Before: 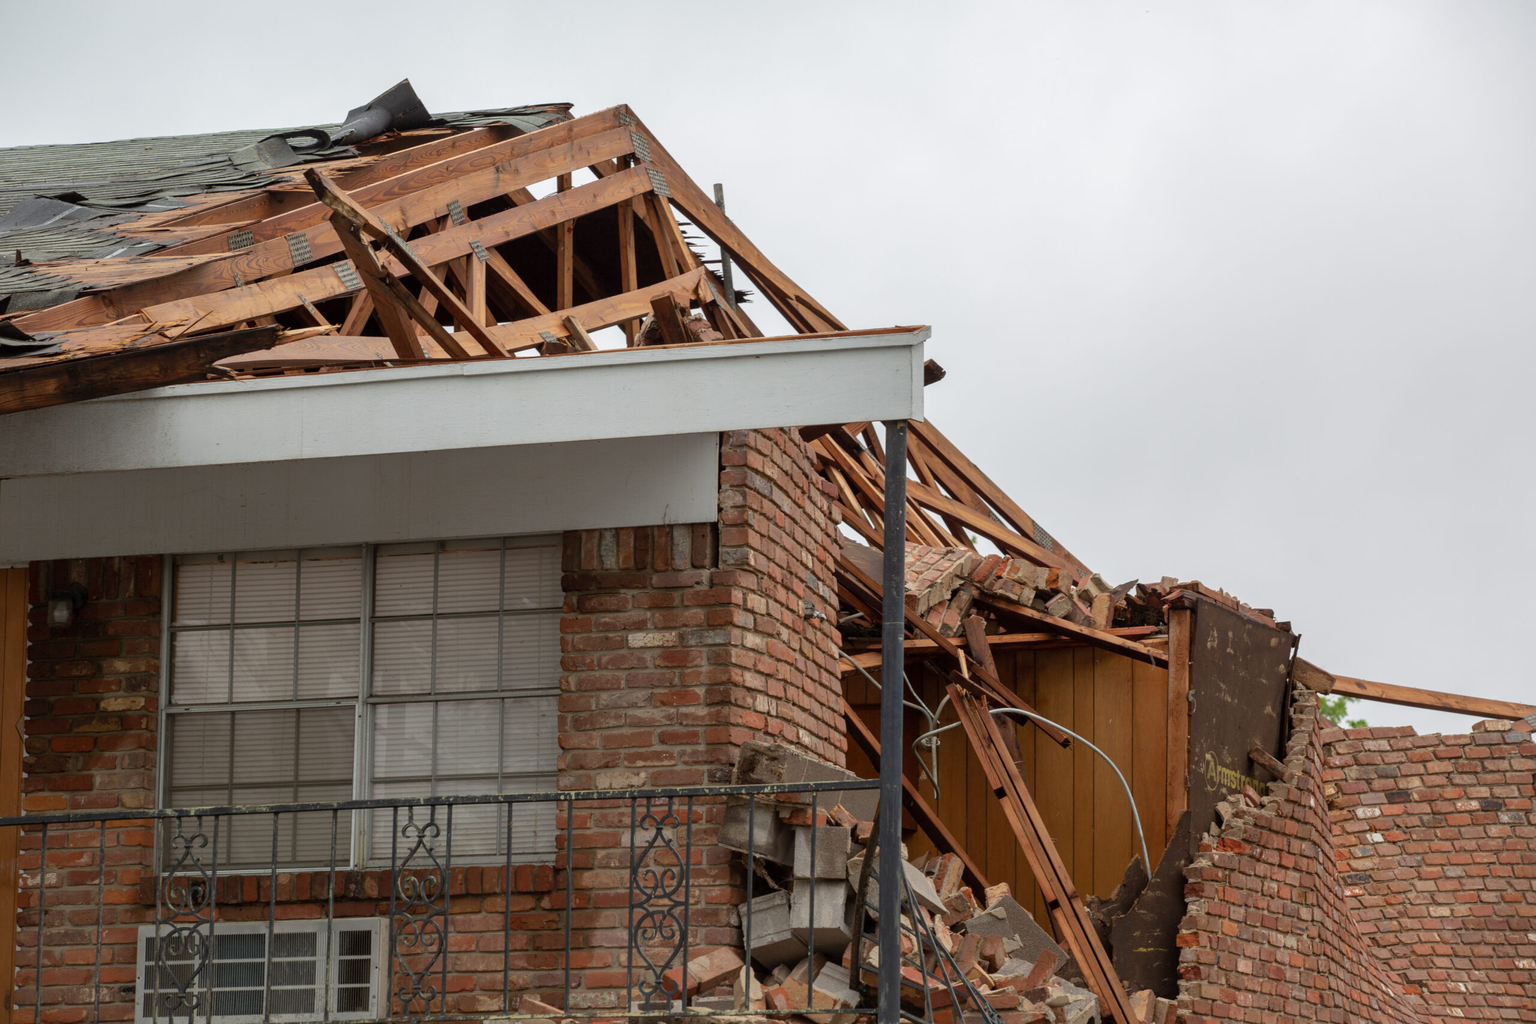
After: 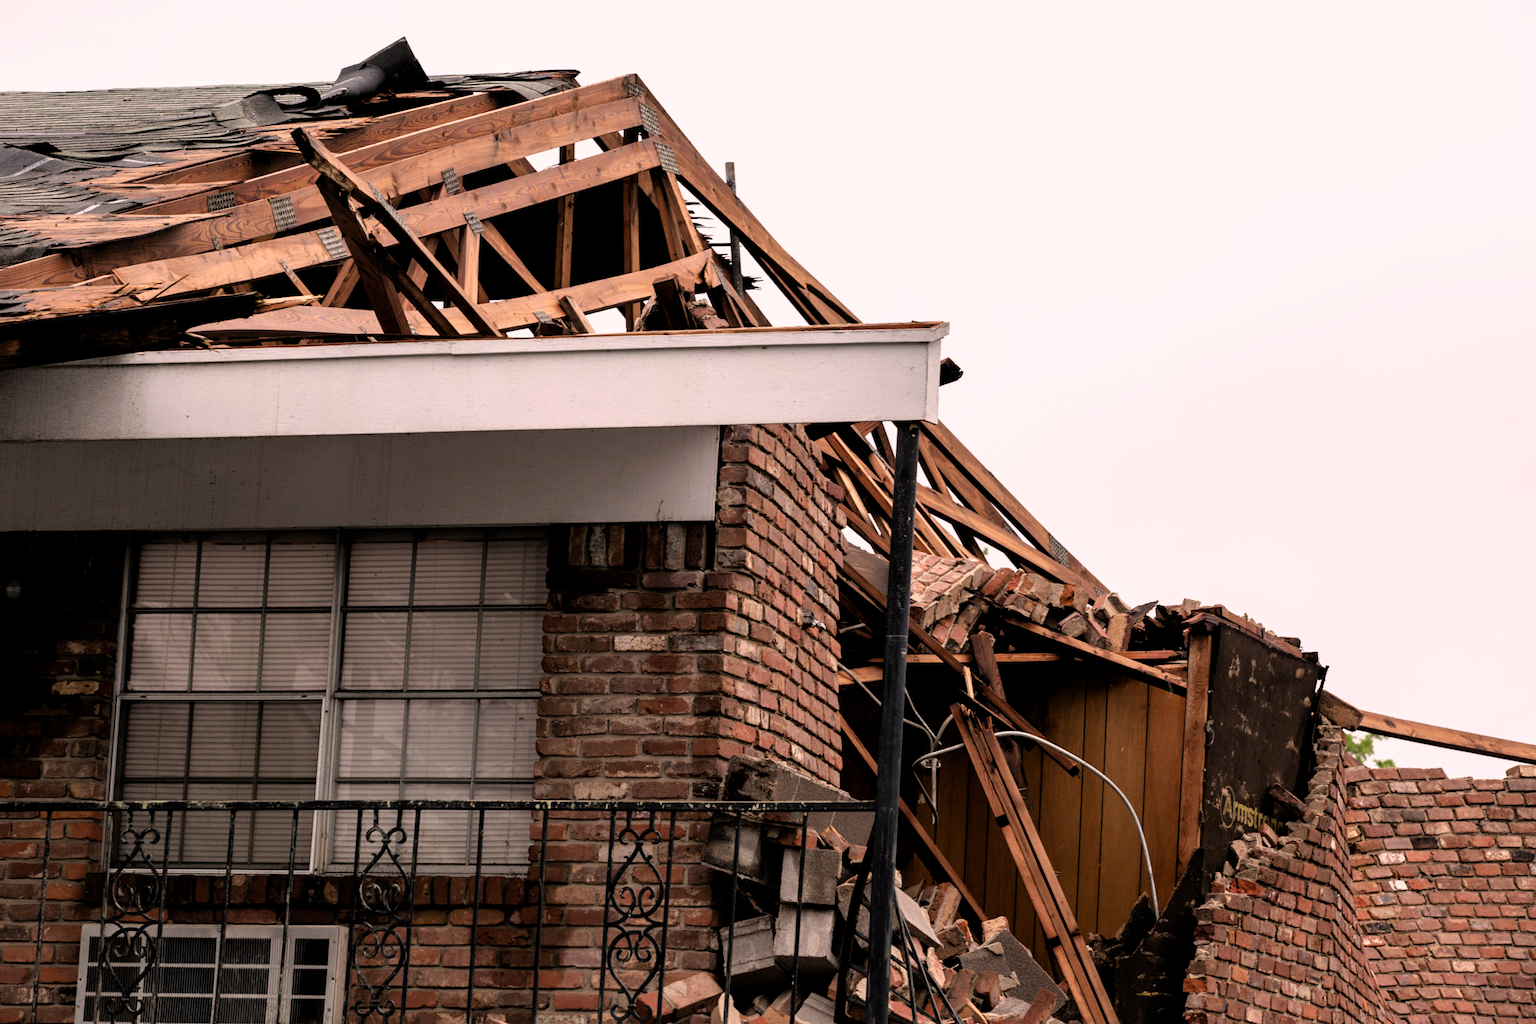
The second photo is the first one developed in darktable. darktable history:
filmic rgb: black relative exposure -3.63 EV, white relative exposure 2.16 EV, hardness 3.62
crop and rotate: angle -2.38°
color correction: highlights a* 12.23, highlights b* 5.41
